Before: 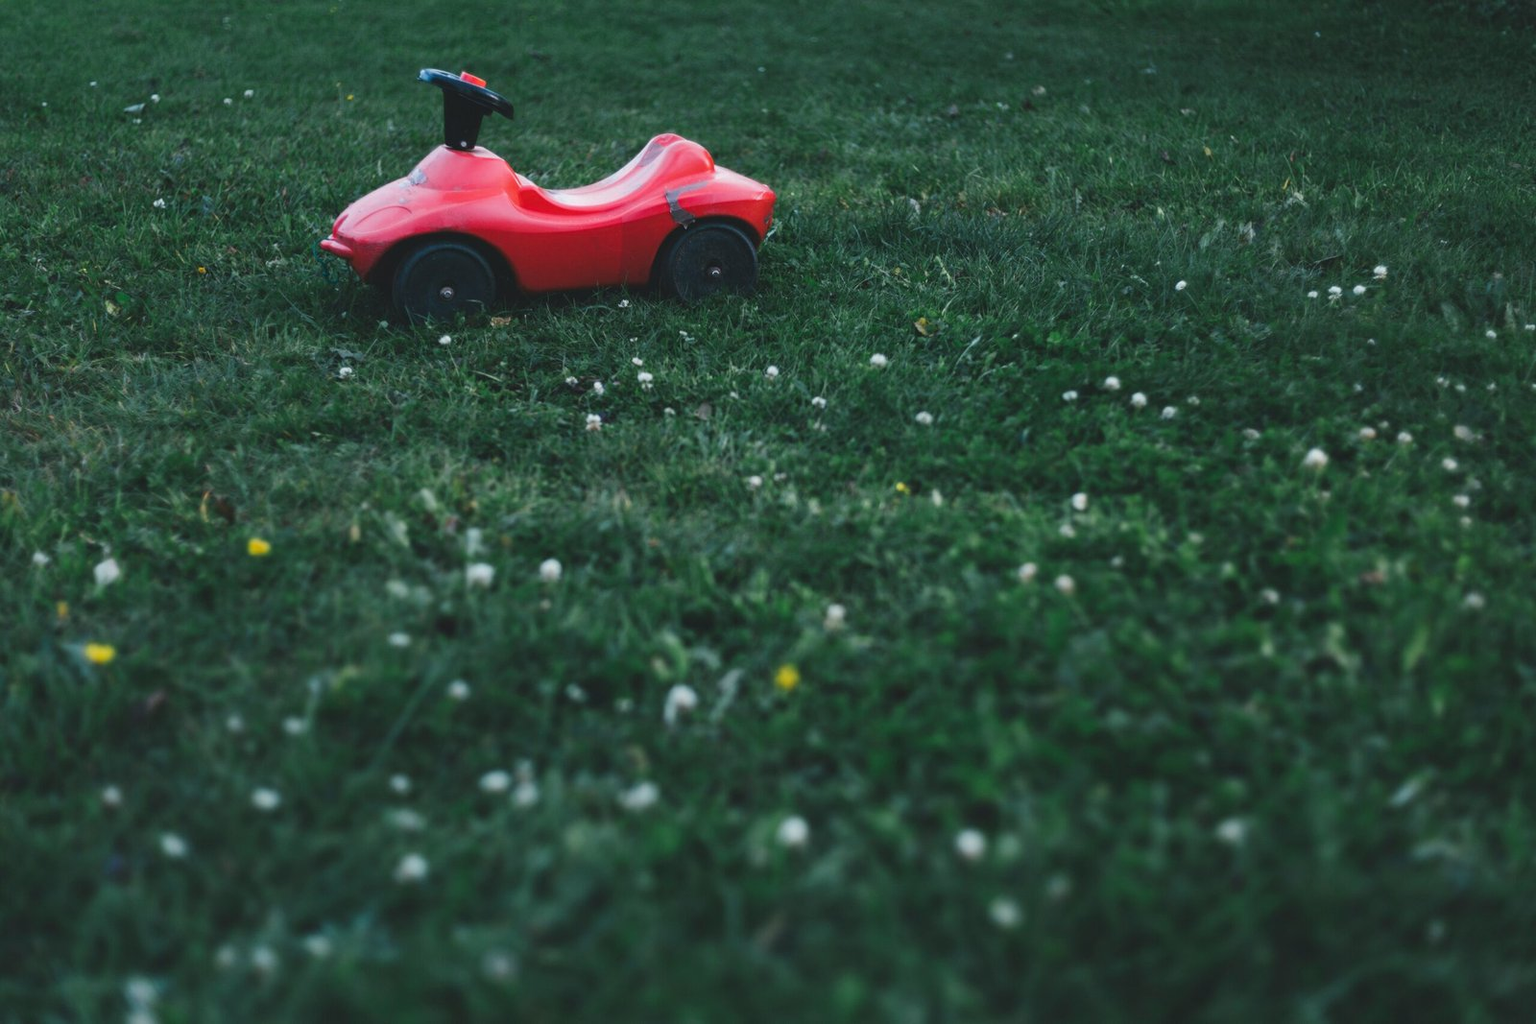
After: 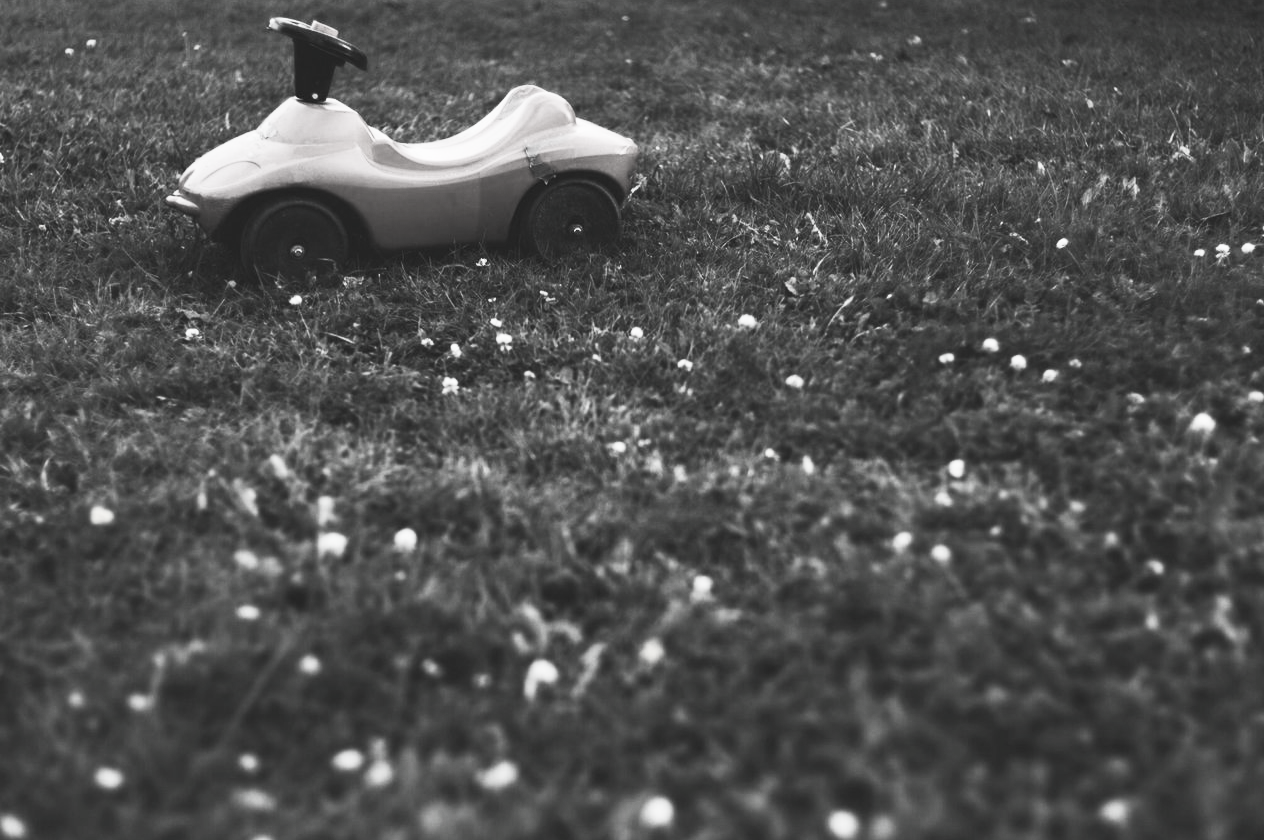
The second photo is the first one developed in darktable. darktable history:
contrast brightness saturation: contrast 0.533, brightness 0.467, saturation -0.98
crop and rotate: left 10.561%, top 5.075%, right 10.403%, bottom 16.153%
